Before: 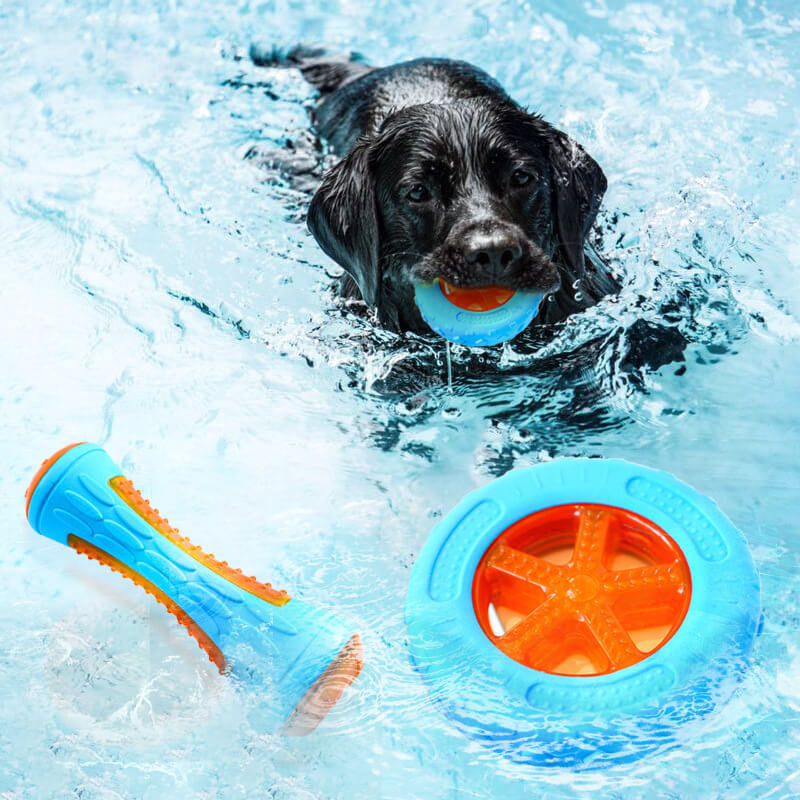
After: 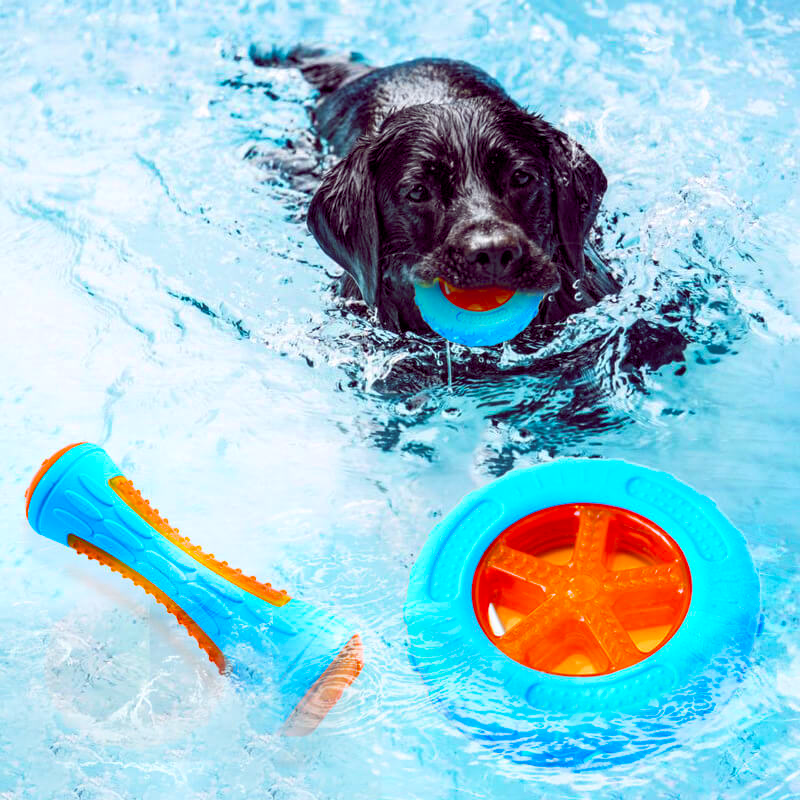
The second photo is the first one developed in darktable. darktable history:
color balance rgb: global offset › chroma 0.283%, global offset › hue 318.38°, perceptual saturation grading › global saturation 30.658%, global vibrance 20%
